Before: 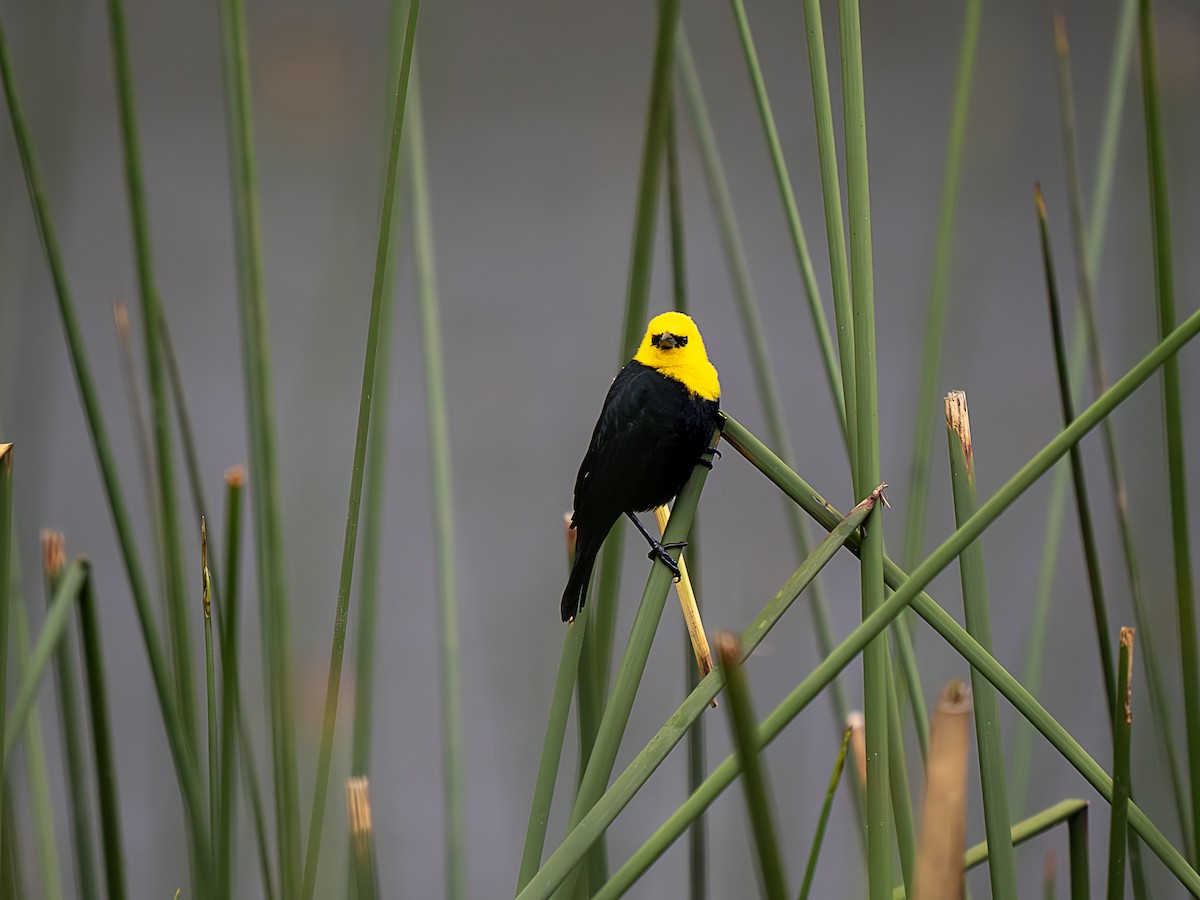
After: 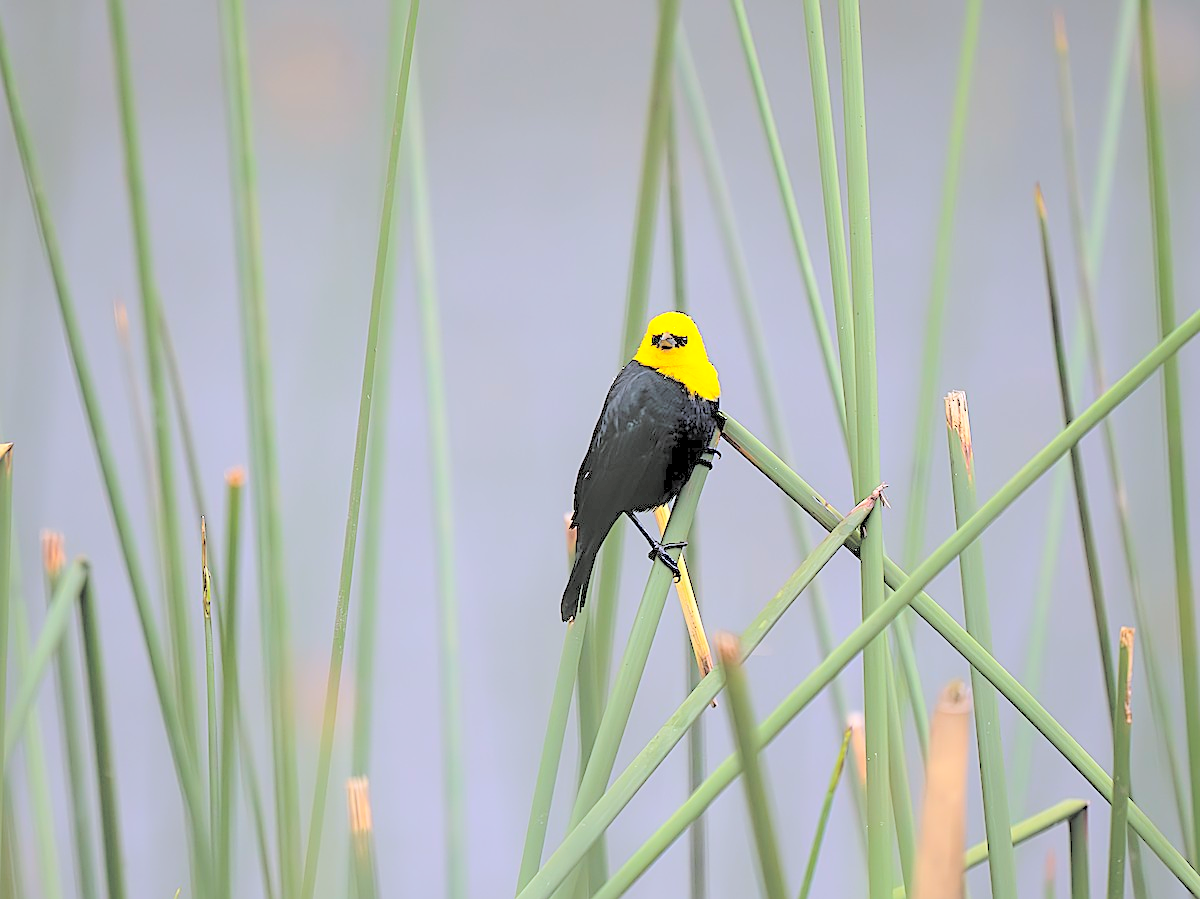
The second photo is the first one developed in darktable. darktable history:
white balance: red 0.967, blue 1.119, emerald 0.756
crop: bottom 0.071%
sharpen: on, module defaults
contrast brightness saturation: brightness 1
